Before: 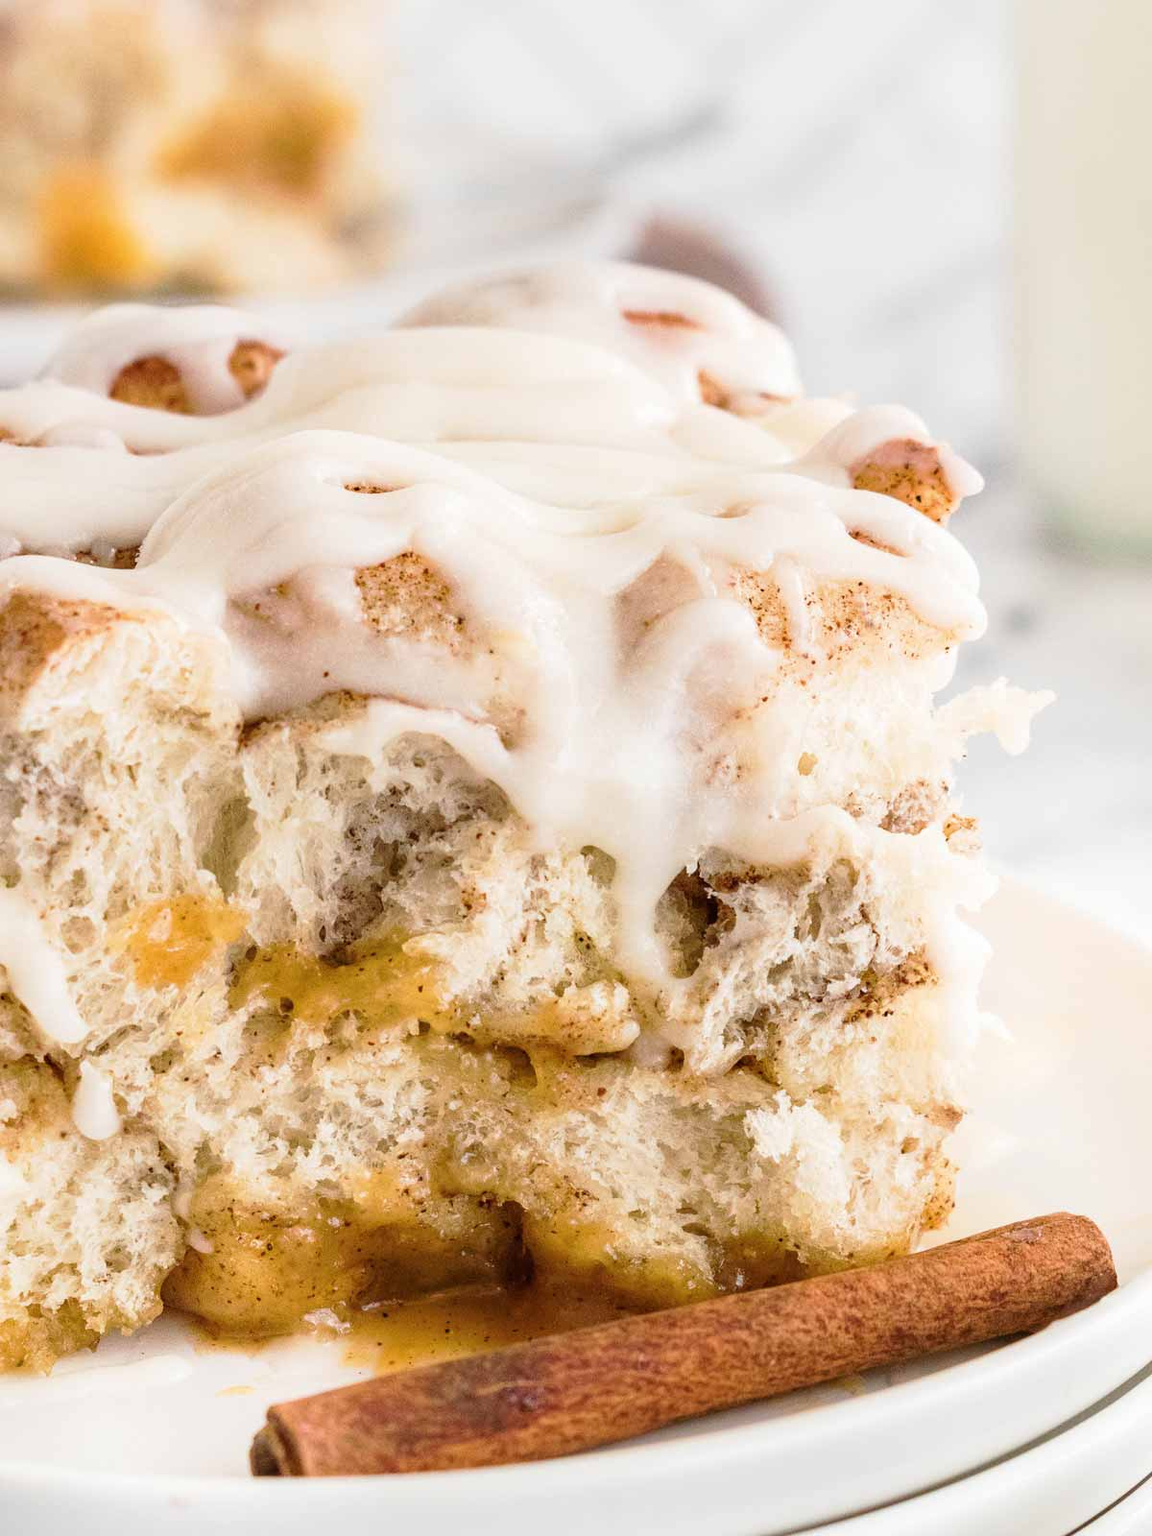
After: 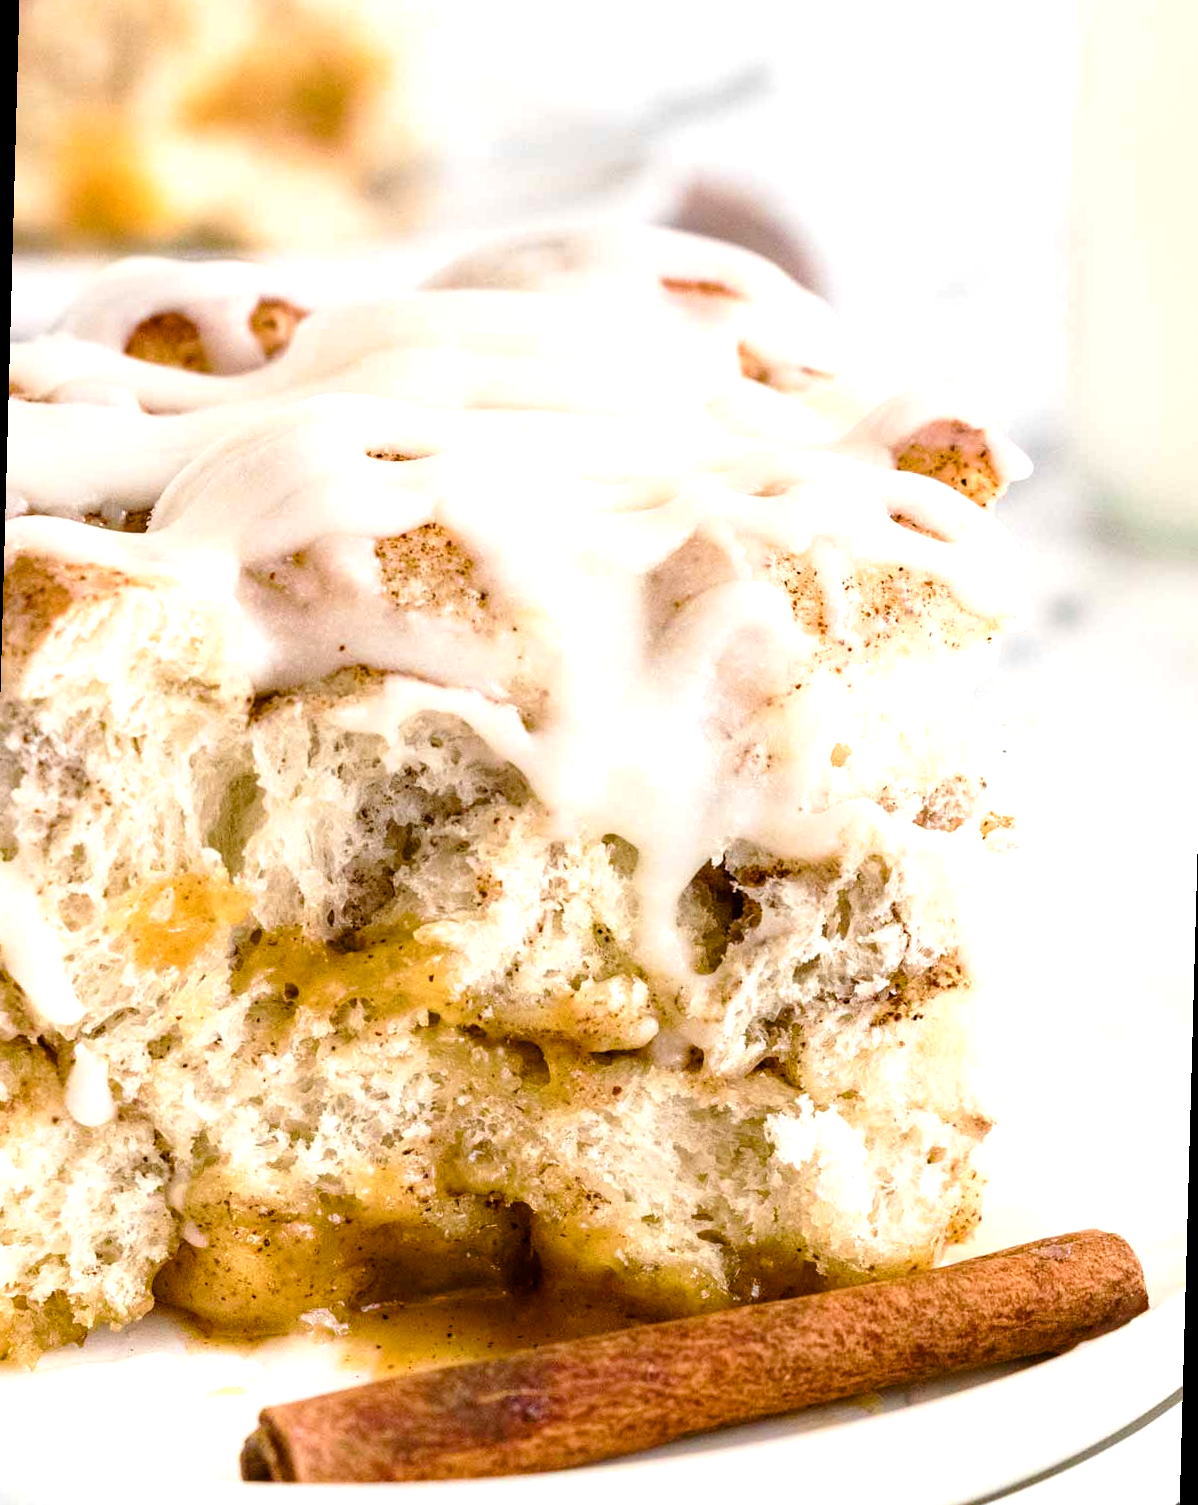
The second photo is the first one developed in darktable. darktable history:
color balance rgb: shadows lift › luminance -20%, power › hue 72.24°, highlights gain › luminance 15%, global offset › hue 171.6°, perceptual saturation grading › global saturation 14.09%, perceptual saturation grading › highlights -25%, perceptual saturation grading › shadows 25%, global vibrance 25%, contrast 10%
rotate and perspective: rotation 1.57°, crop left 0.018, crop right 0.982, crop top 0.039, crop bottom 0.961
